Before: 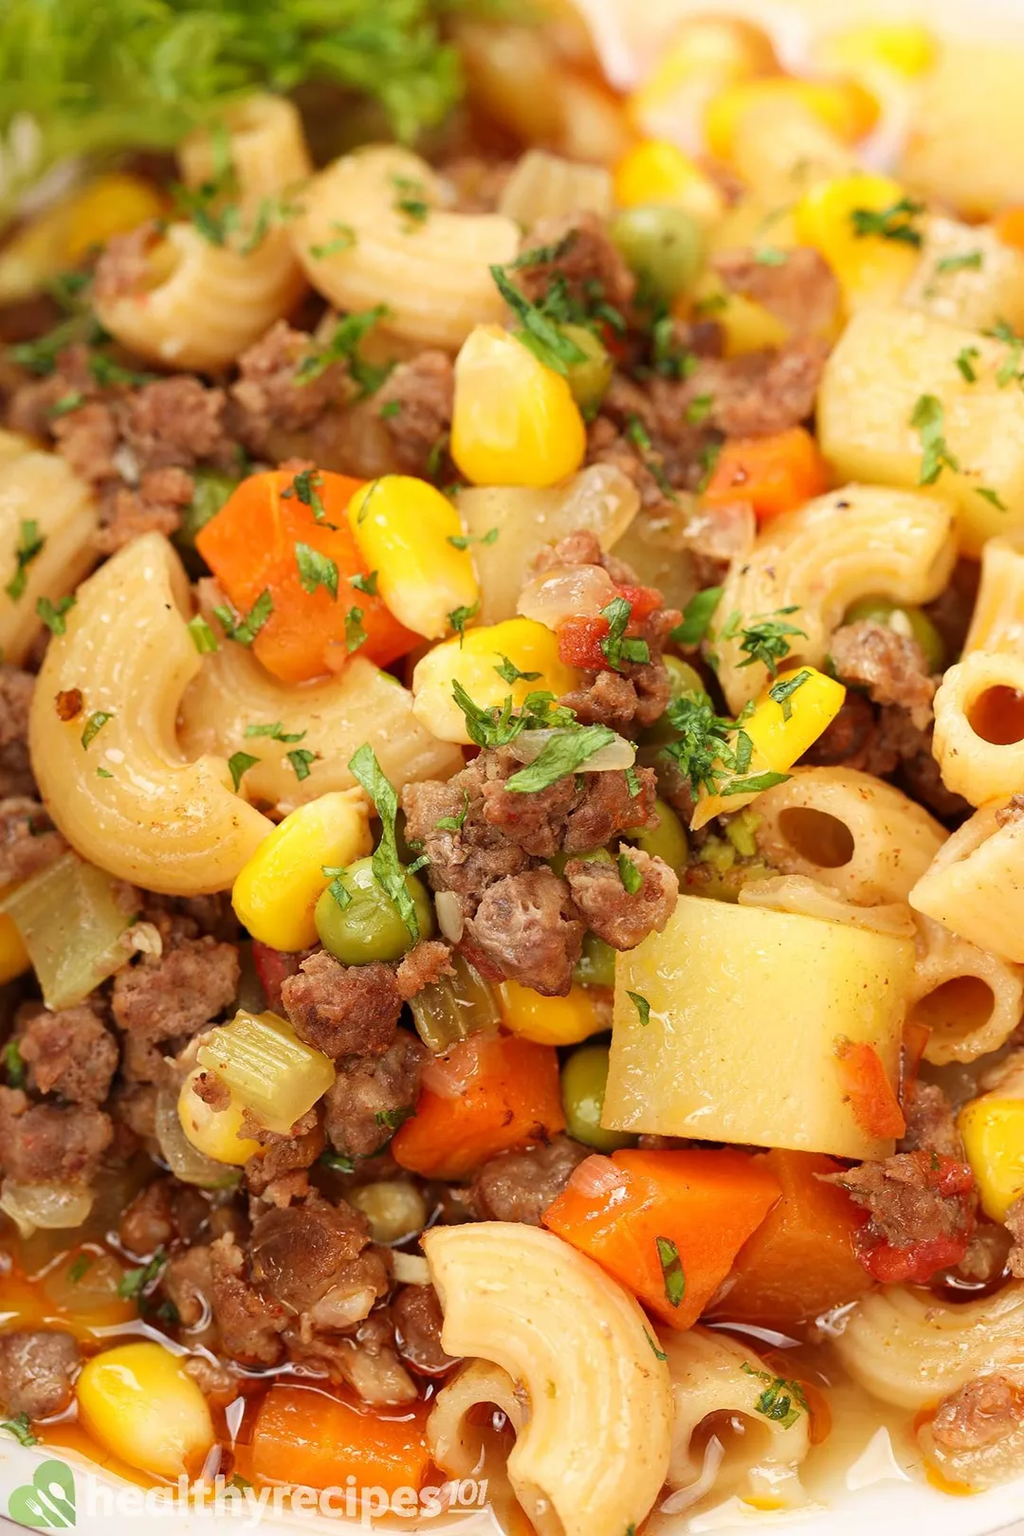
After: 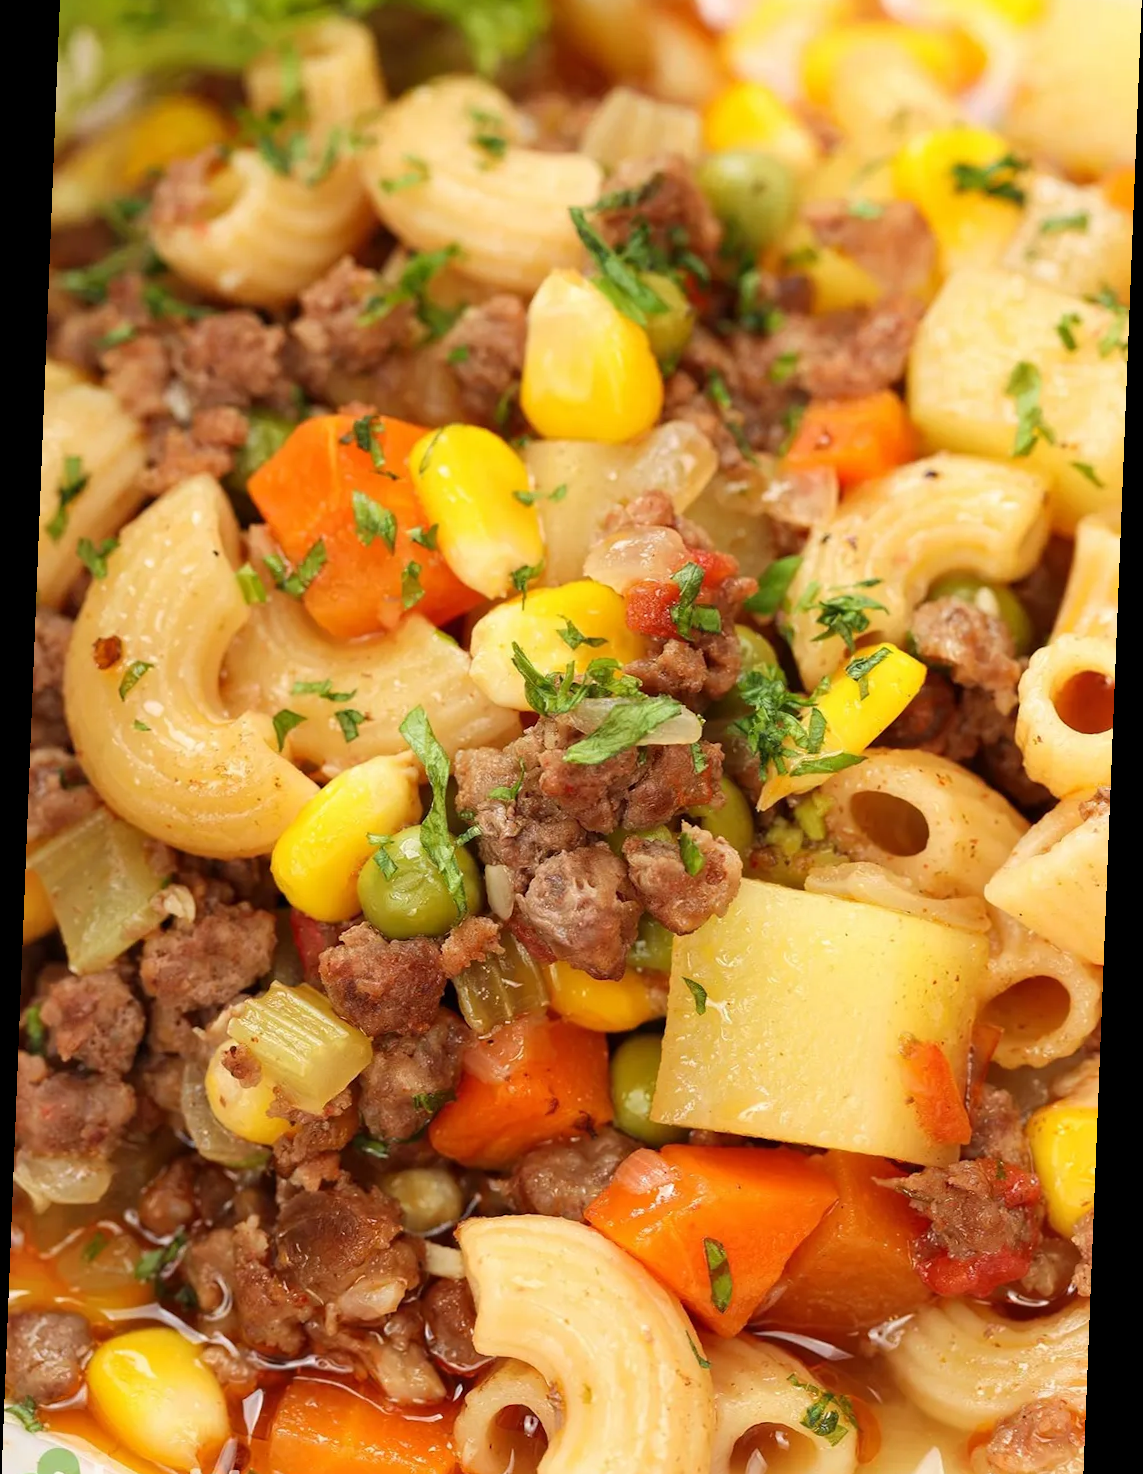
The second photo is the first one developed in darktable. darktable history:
rotate and perspective: rotation 2.27°, automatic cropping off
crop and rotate: top 5.609%, bottom 5.609%
shadows and highlights: shadows 30.86, highlights 0, soften with gaussian
